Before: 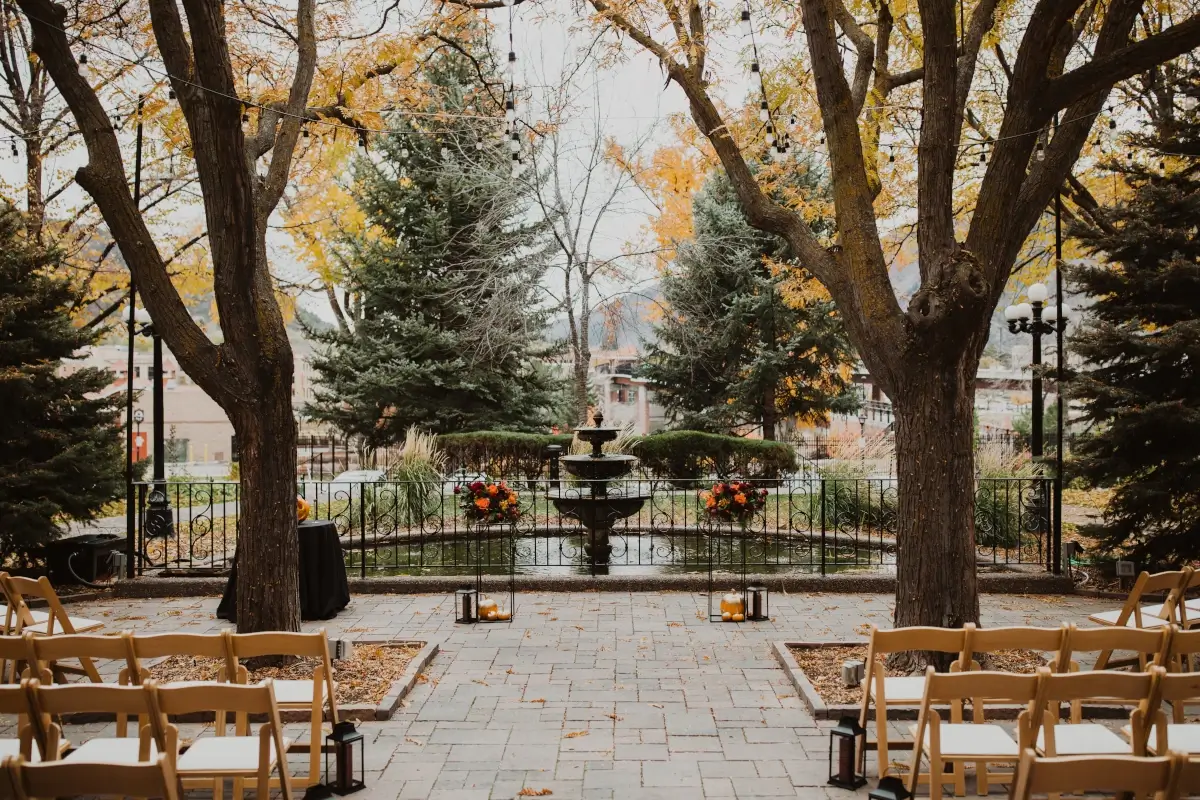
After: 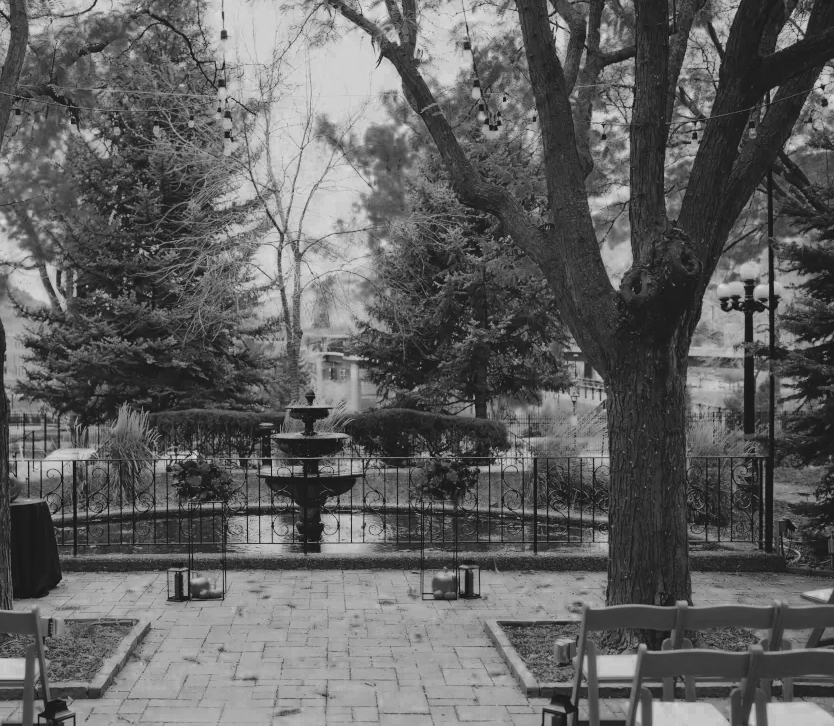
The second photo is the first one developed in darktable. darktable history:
crop and rotate: left 24.034%, top 2.838%, right 6.406%, bottom 6.299%
contrast brightness saturation: contrast -0.1, brightness 0.05, saturation 0.08
color zones: curves: ch0 [(0.287, 0.048) (0.493, 0.484) (0.737, 0.816)]; ch1 [(0, 0) (0.143, 0) (0.286, 0) (0.429, 0) (0.571, 0) (0.714, 0) (0.857, 0)]
